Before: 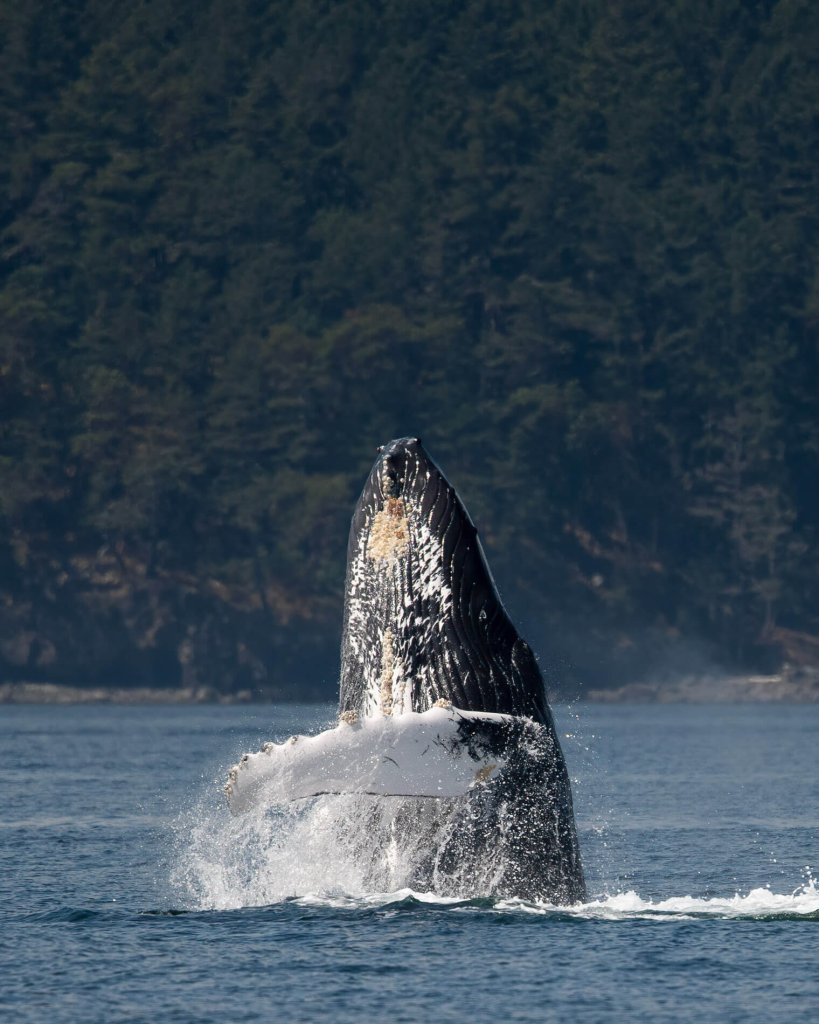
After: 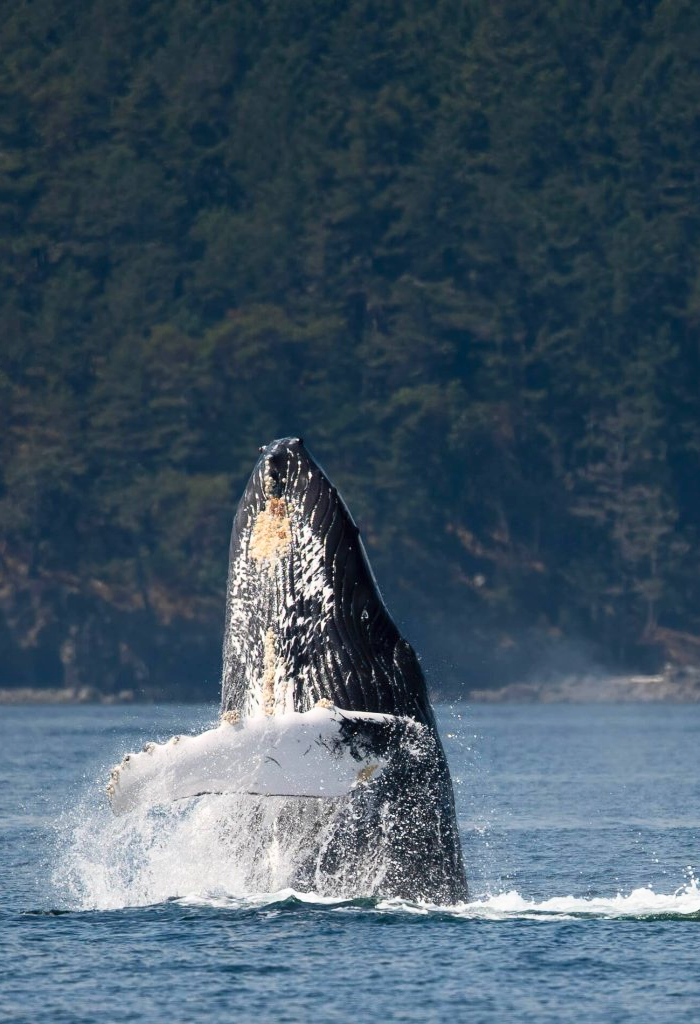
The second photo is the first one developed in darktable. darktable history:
crop and rotate: left 14.523%
exposure: exposure -0.011 EV, compensate exposure bias true, compensate highlight preservation false
contrast brightness saturation: contrast 0.195, brightness 0.159, saturation 0.216
